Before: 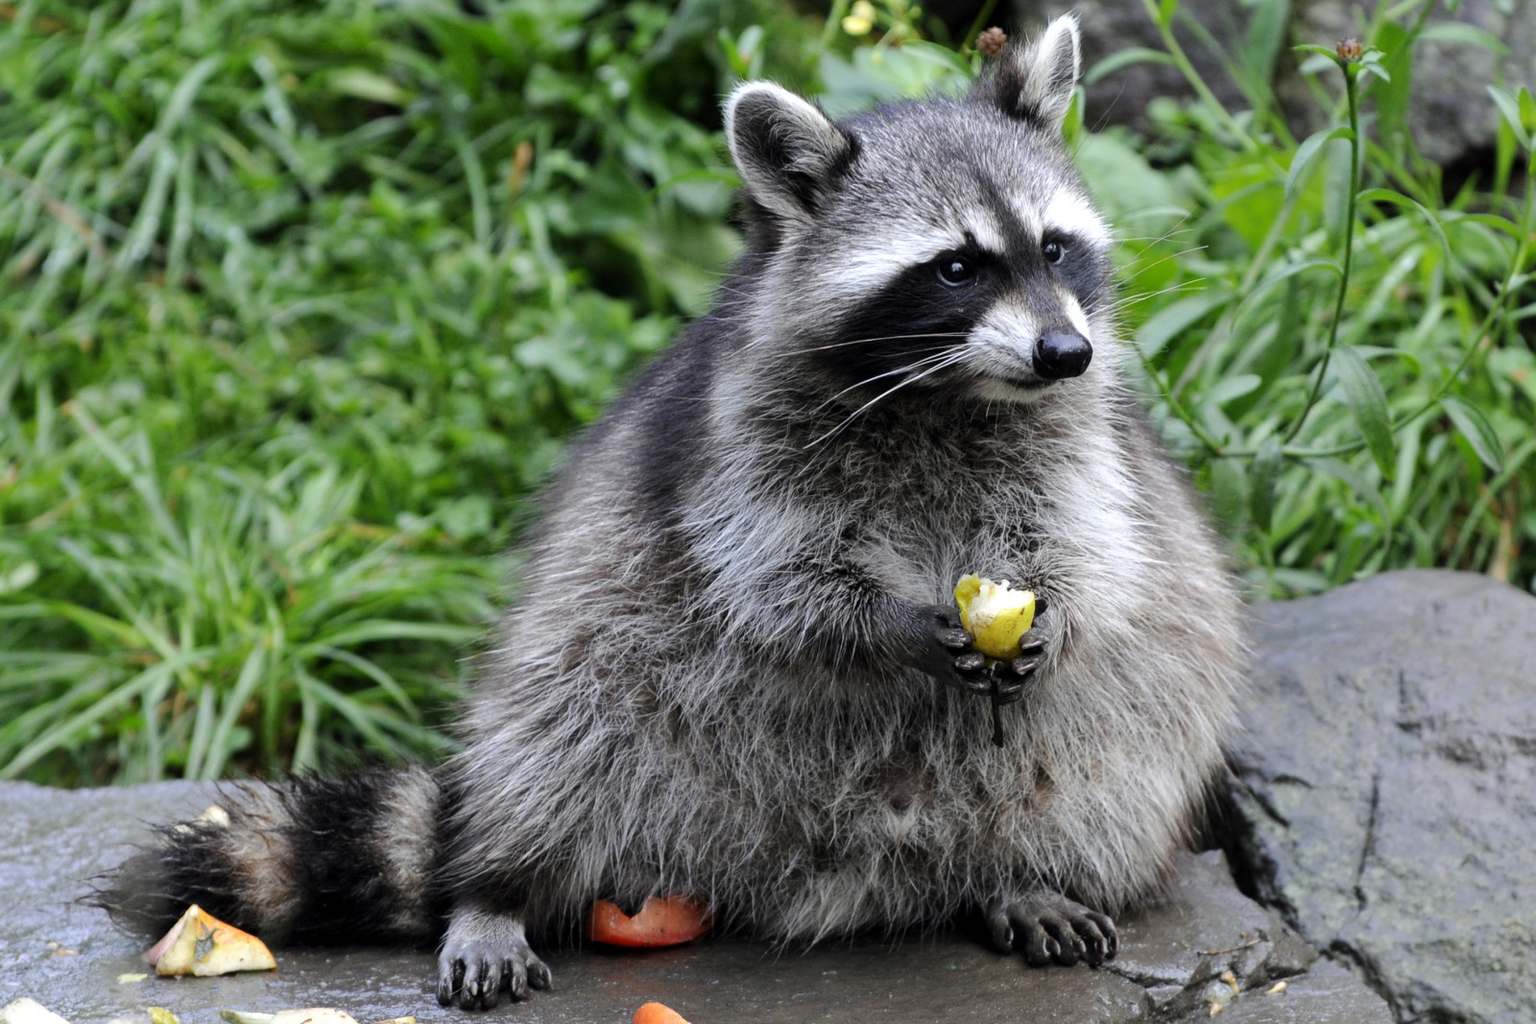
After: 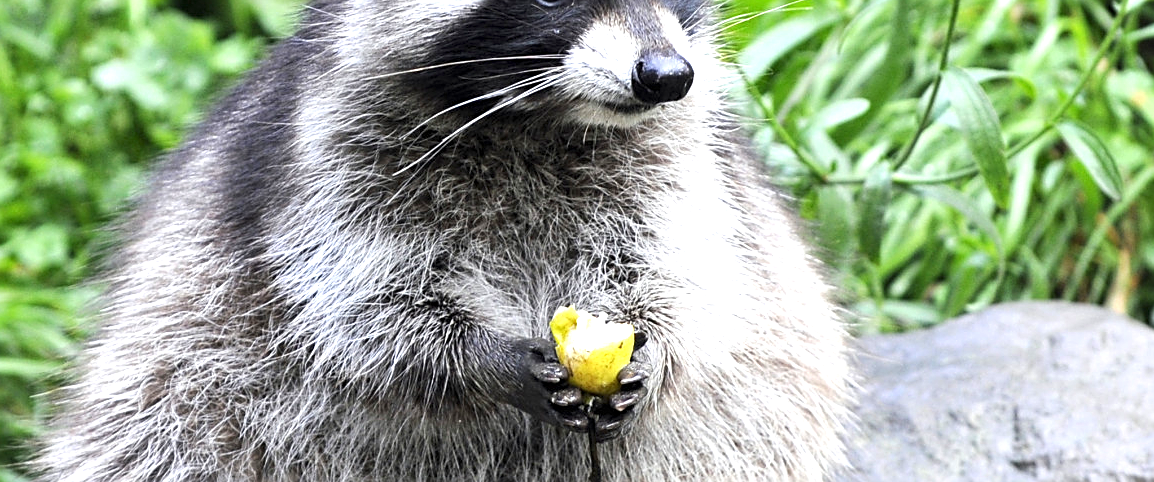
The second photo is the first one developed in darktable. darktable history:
exposure: black level correction 0, exposure 1.2 EV, compensate exposure bias true, compensate highlight preservation false
sharpen: on, module defaults
crop and rotate: left 27.843%, top 27.417%, bottom 27.317%
